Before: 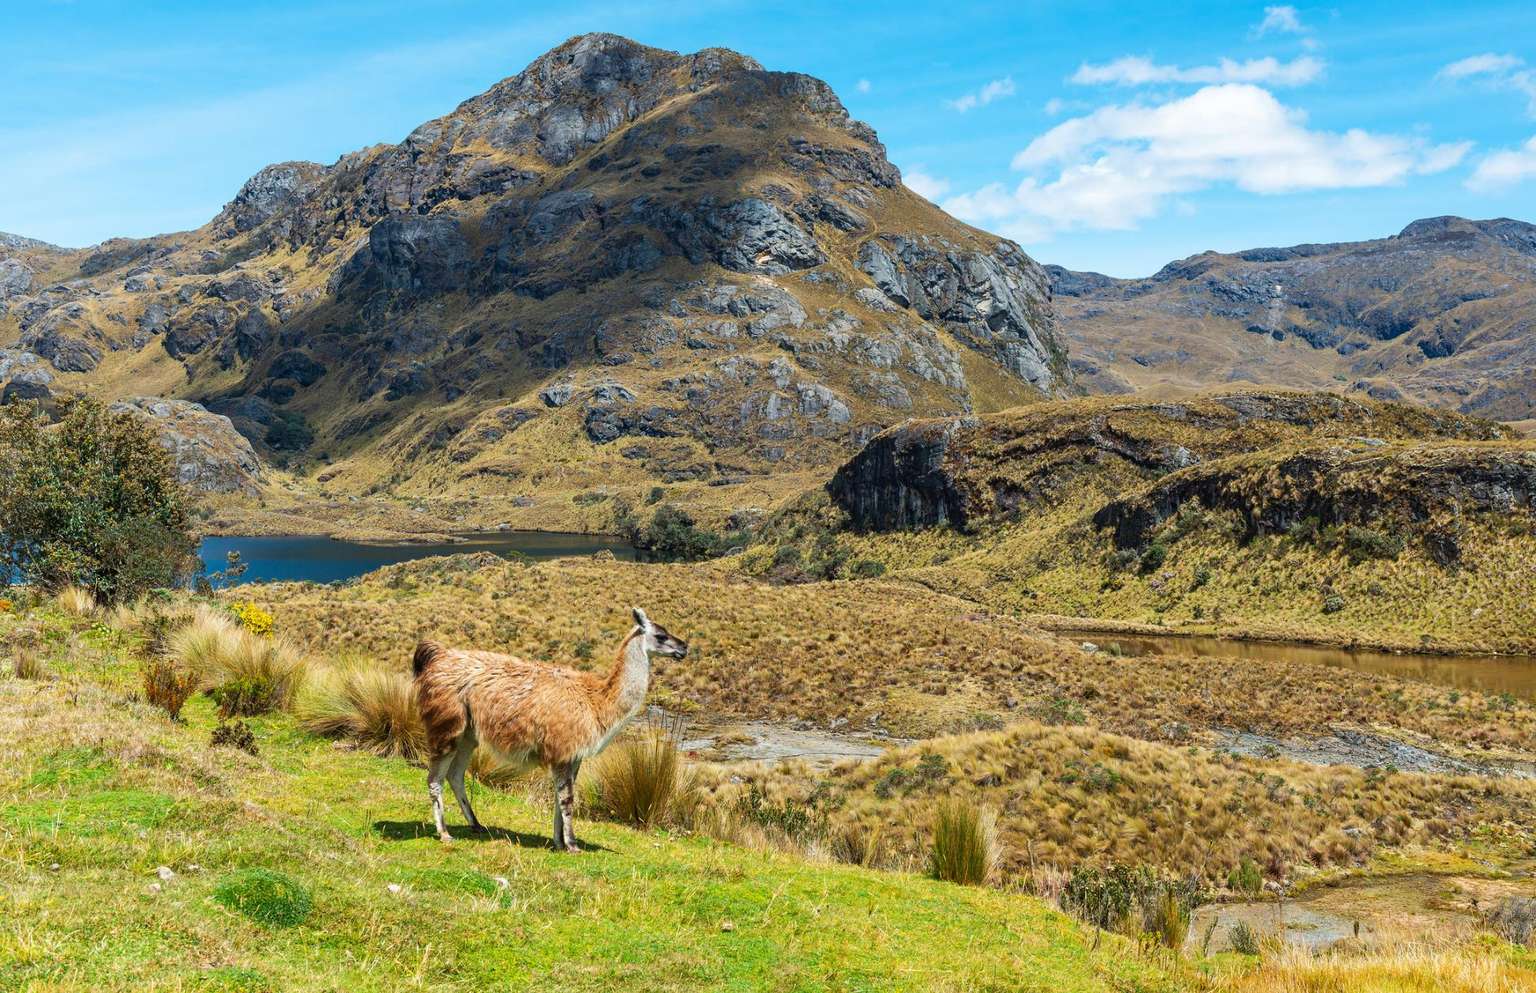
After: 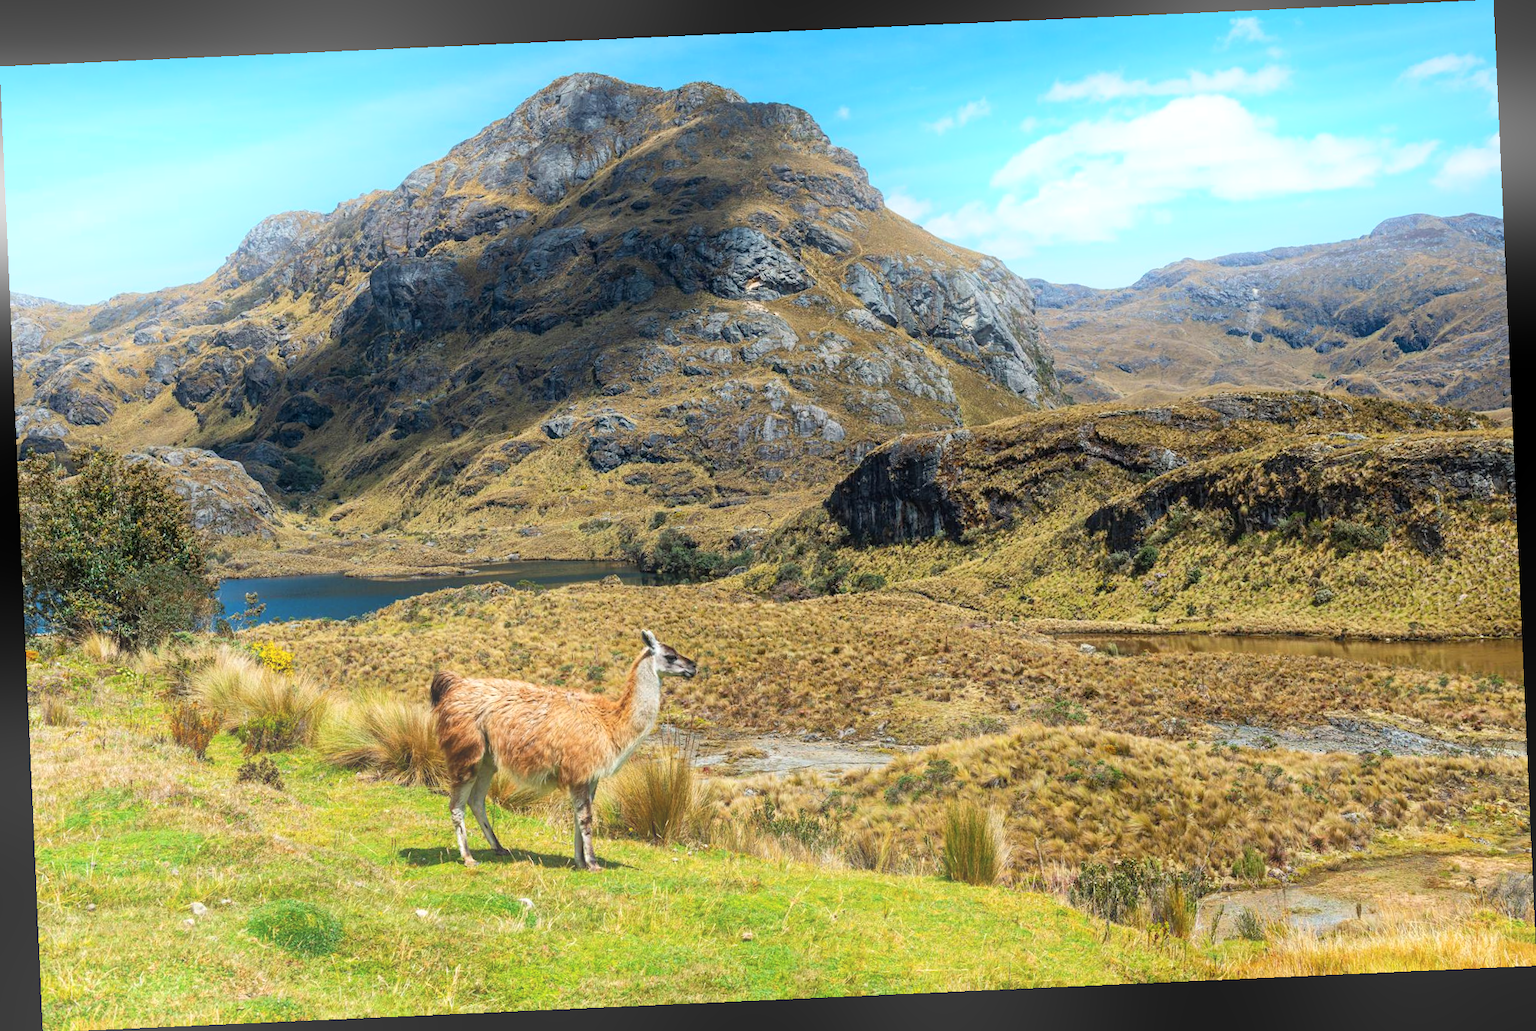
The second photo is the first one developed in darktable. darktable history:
bloom: on, module defaults
local contrast: highlights 100%, shadows 100%, detail 120%, midtone range 0.2
rotate and perspective: rotation -2.56°, automatic cropping off
